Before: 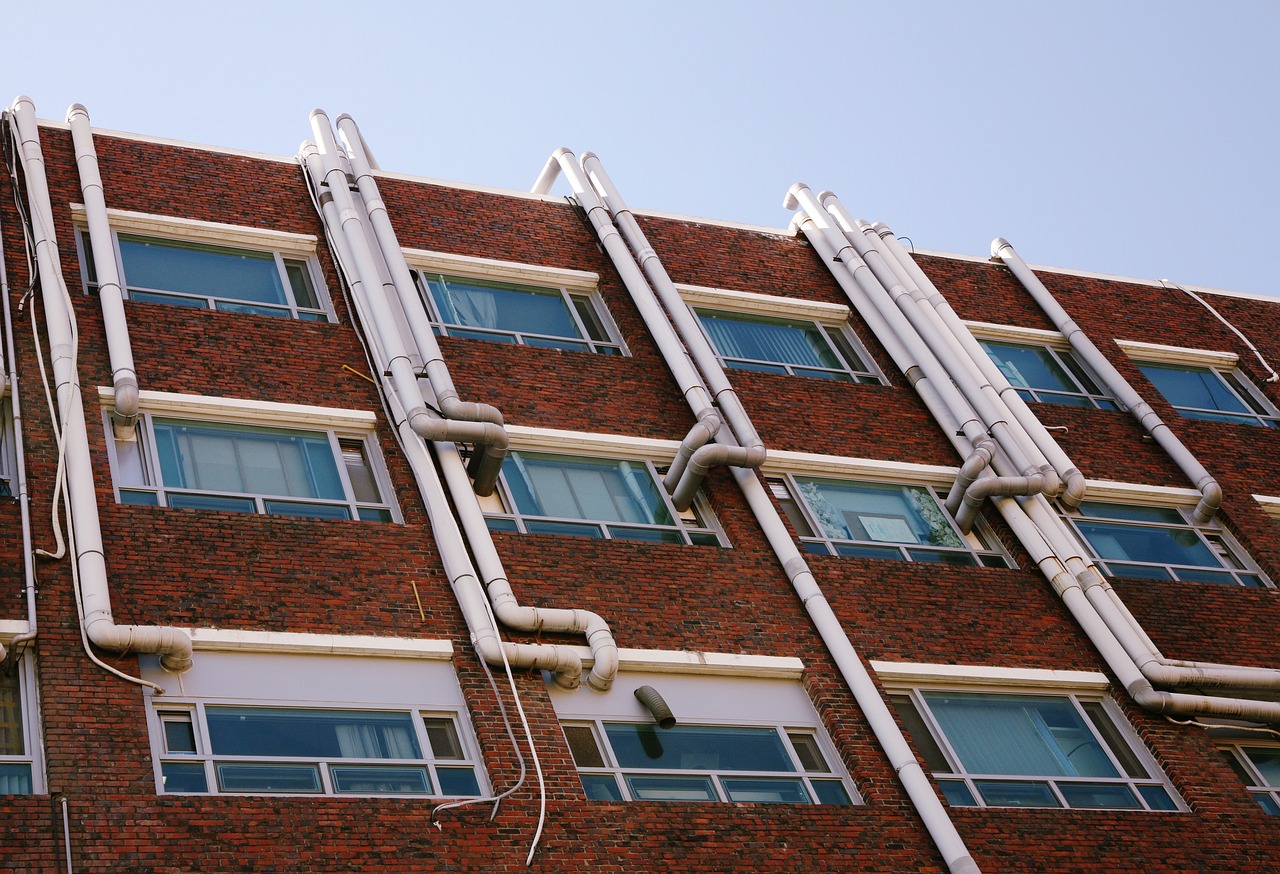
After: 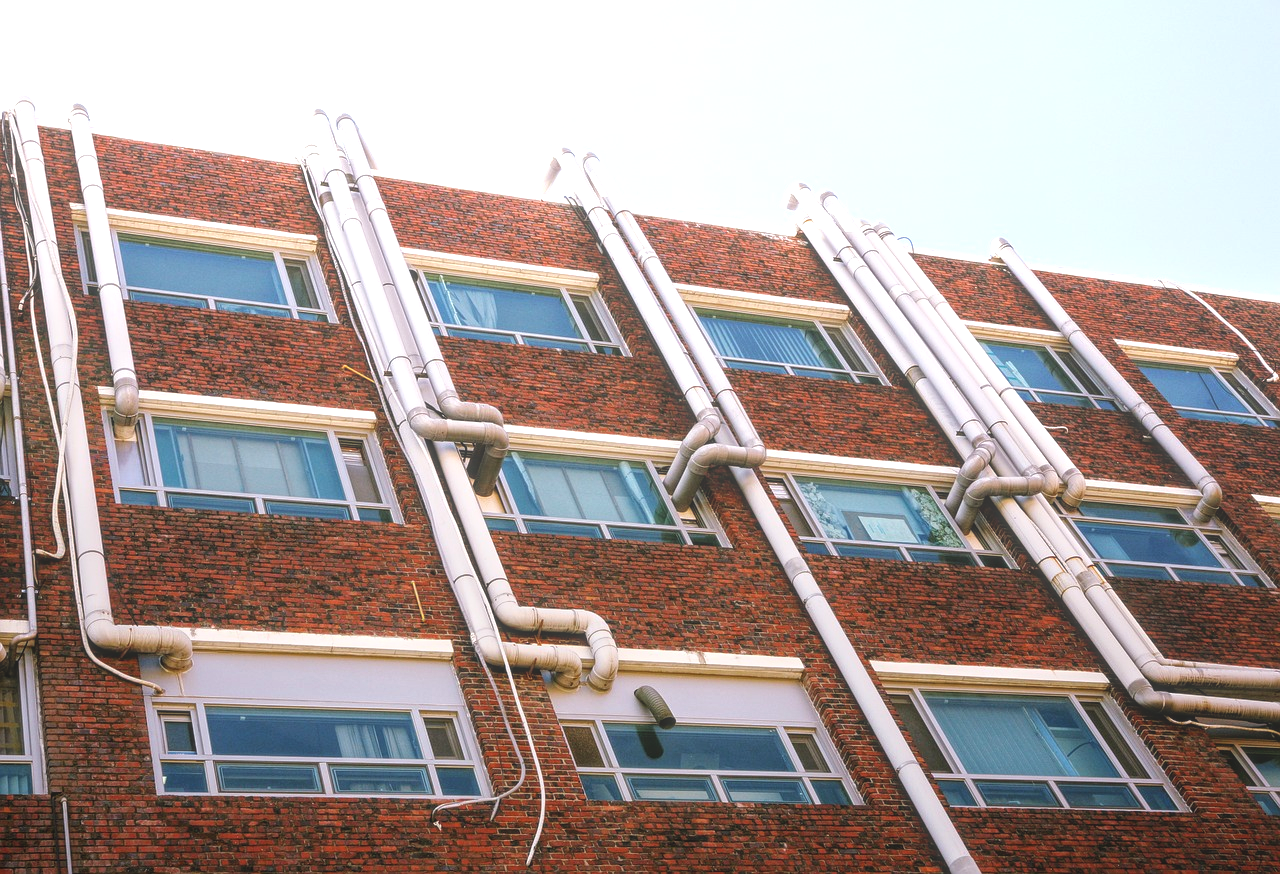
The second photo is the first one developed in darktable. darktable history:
contrast brightness saturation: contrast 0.026, brightness -0.04
local contrast: highlights 73%, shadows 16%, midtone range 0.19
exposure: exposure 0.129 EV, compensate highlight preservation false
tone equalizer: -8 EV -0.729 EV, -7 EV -0.73 EV, -6 EV -0.602 EV, -5 EV -0.363 EV, -3 EV 0.37 EV, -2 EV 0.6 EV, -1 EV 0.681 EV, +0 EV 0.72 EV
